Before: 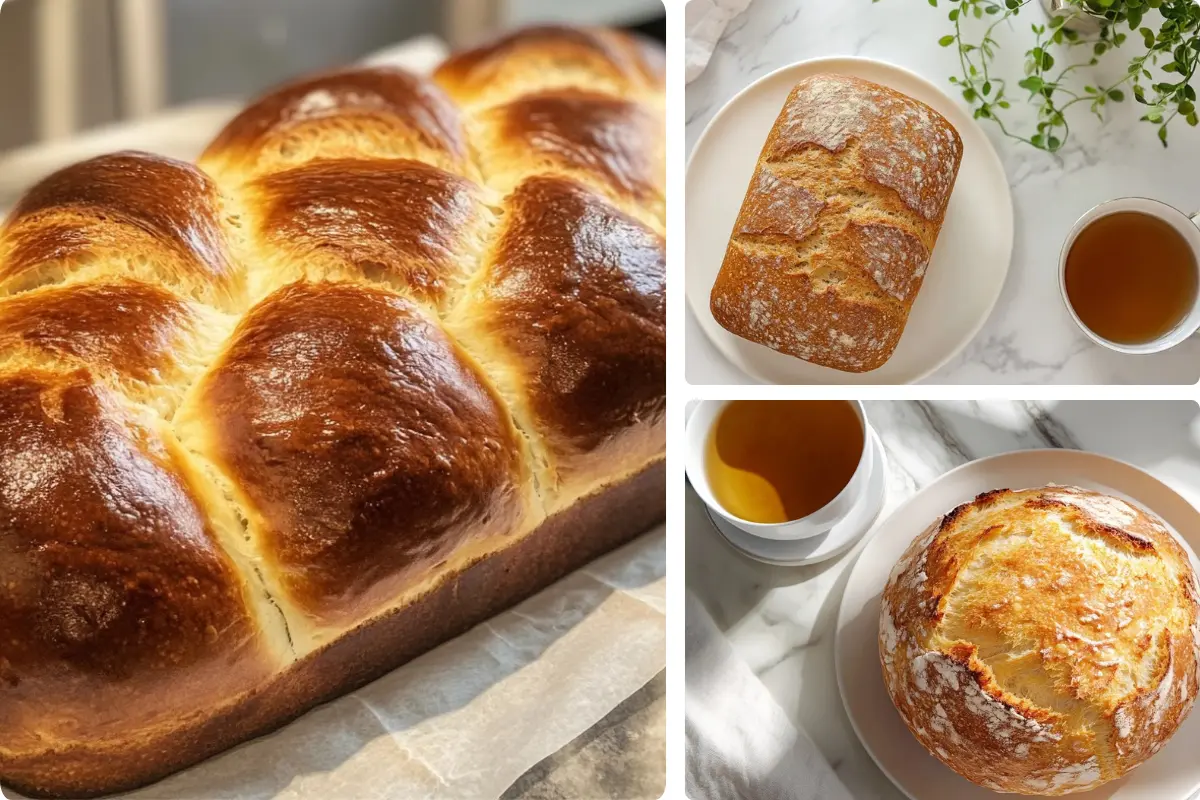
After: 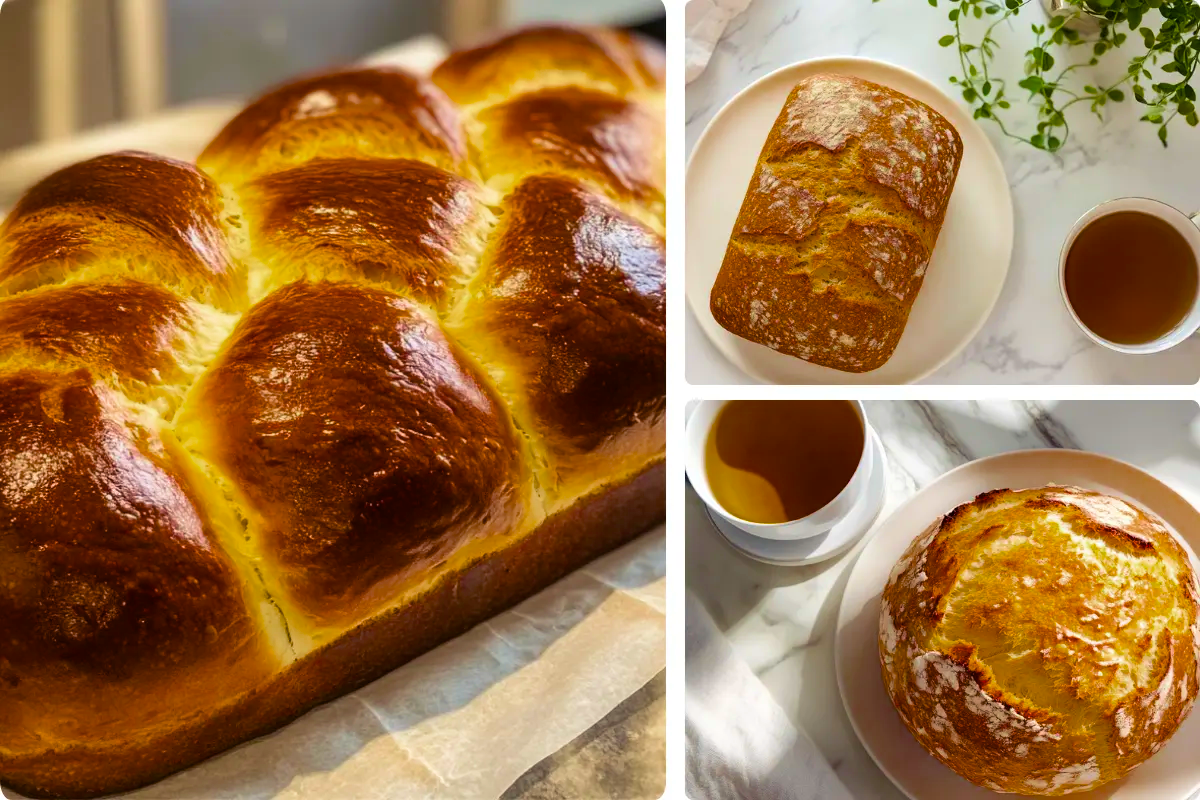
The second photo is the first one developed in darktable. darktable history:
velvia: on, module defaults
color balance rgb: shadows lift › chroma 3.126%, shadows lift › hue 278.35°, perceptual saturation grading › global saturation 30.992%, global vibrance 16.811%, saturation formula JzAzBz (2021)
